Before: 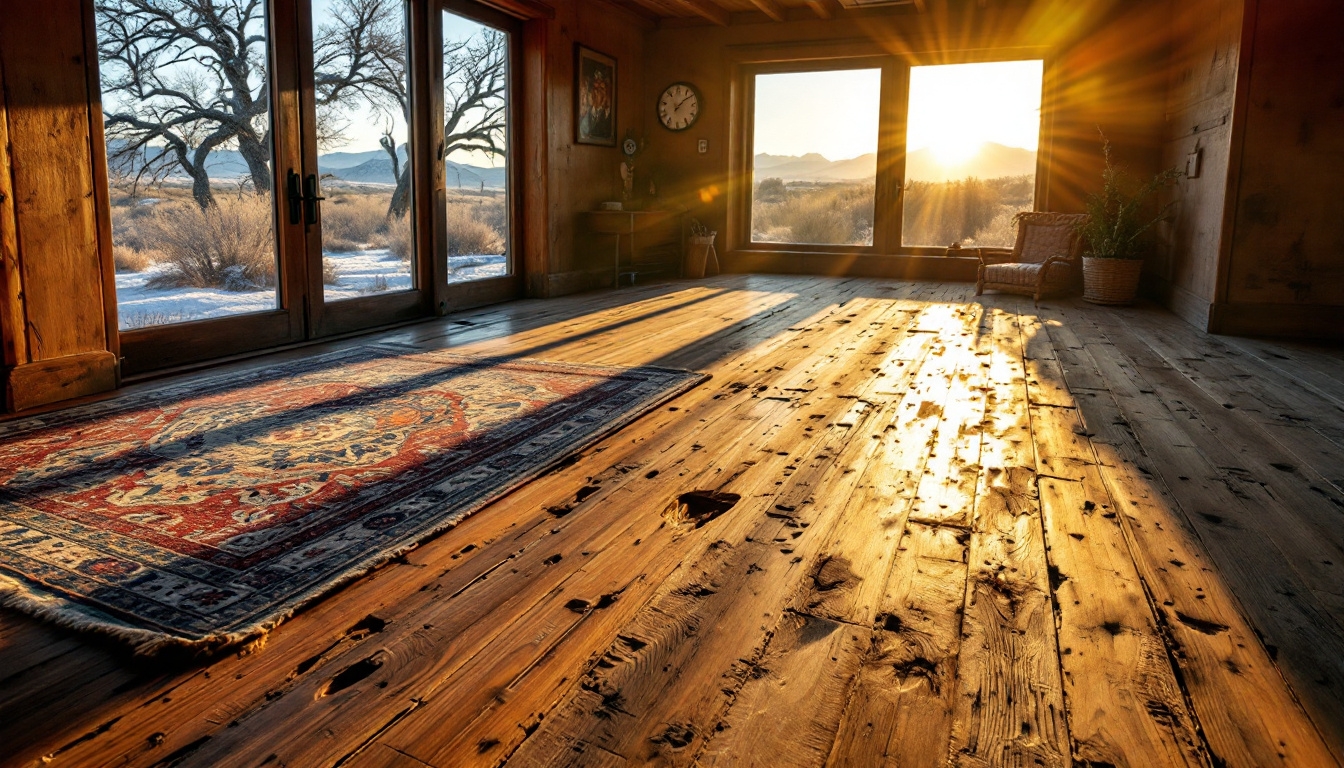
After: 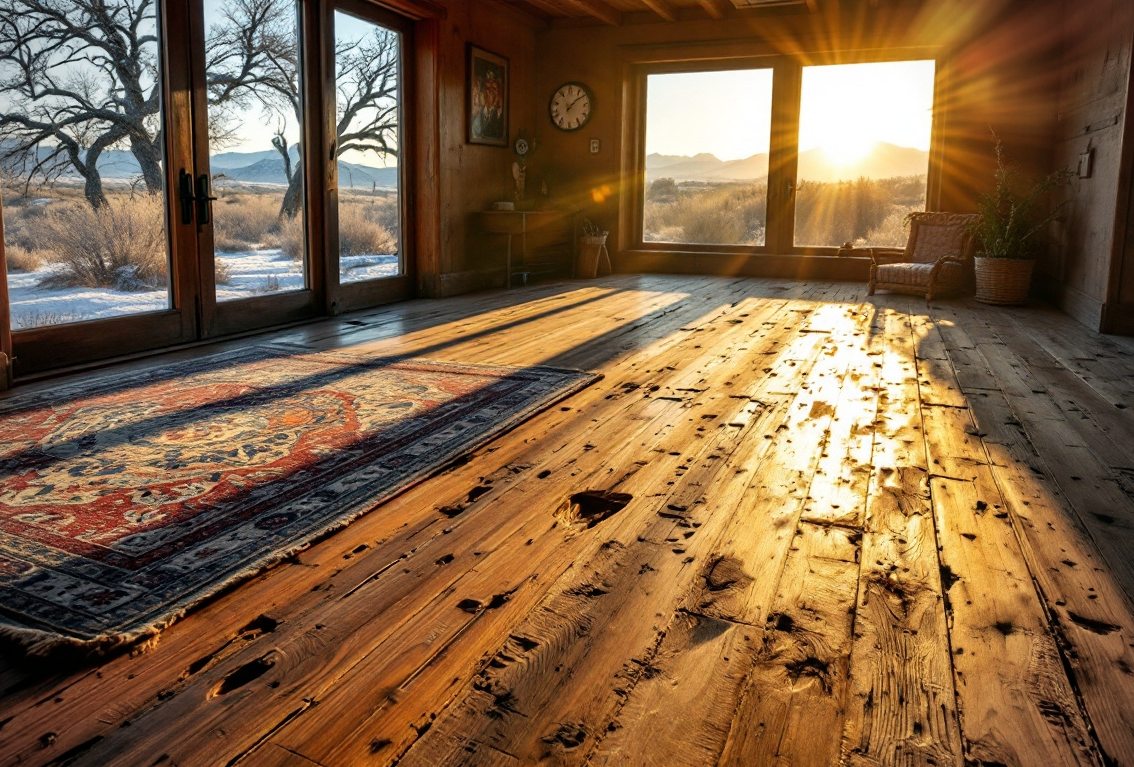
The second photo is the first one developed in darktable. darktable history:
crop: left 8.083%, right 7.521%
vignetting: on, module defaults
